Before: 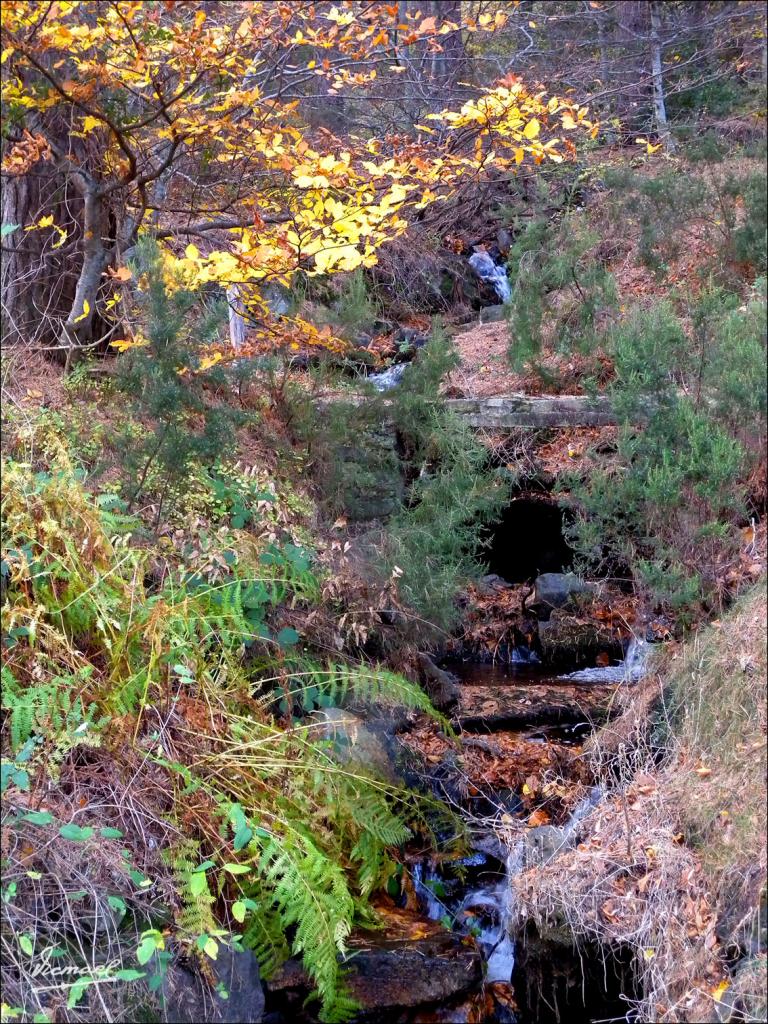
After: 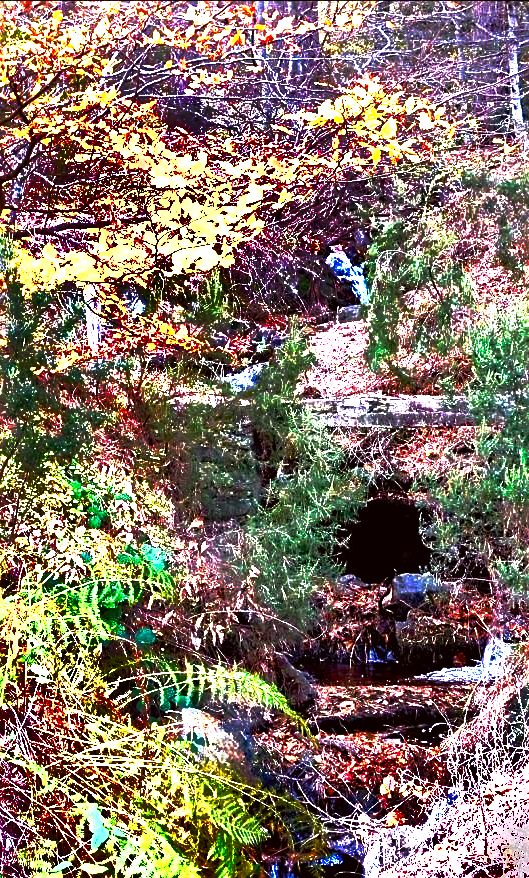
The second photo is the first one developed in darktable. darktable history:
base curve: curves: ch0 [(0, 0) (0.564, 0.291) (0.802, 0.731) (1, 1)], preserve colors none
exposure: black level correction 0, exposure 1.336 EV, compensate exposure bias true, compensate highlight preservation false
crop: left 18.692%, right 12.363%, bottom 14.176%
shadows and highlights: radius 102.78, shadows 50.62, highlights -65.63, soften with gaussian
haze removal: compatibility mode true, adaptive false
sharpen: amount 0.495
color balance rgb: power › hue 62.04°, highlights gain › chroma 2.436%, highlights gain › hue 35.29°, linear chroma grading › shadows -1.707%, linear chroma grading › highlights -14.926%, linear chroma grading › global chroma -9.668%, linear chroma grading › mid-tones -9.884%, perceptual saturation grading › global saturation 24.758%, perceptual saturation grading › highlights -51.052%, perceptual saturation grading › mid-tones 19.204%, perceptual saturation grading › shadows 61.013%, perceptual brilliance grading › global brilliance 21.247%, perceptual brilliance grading › shadows -34.344%, global vibrance 50.616%
color correction: highlights a* -3.39, highlights b* -6.26, shadows a* 3.22, shadows b* 5.37
